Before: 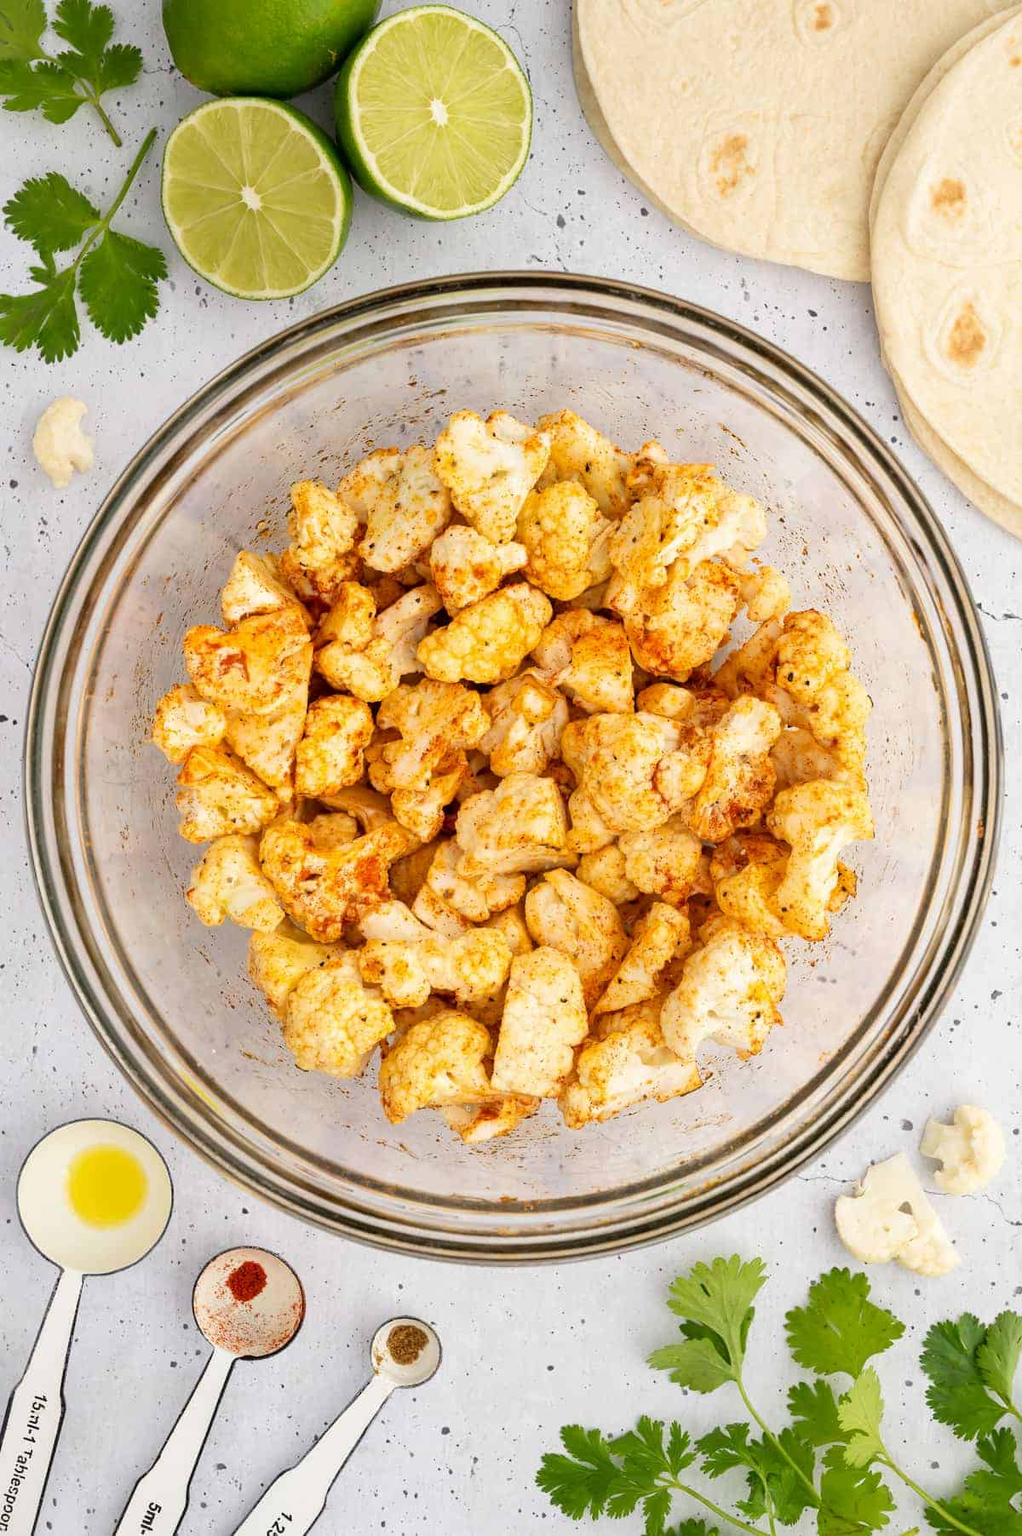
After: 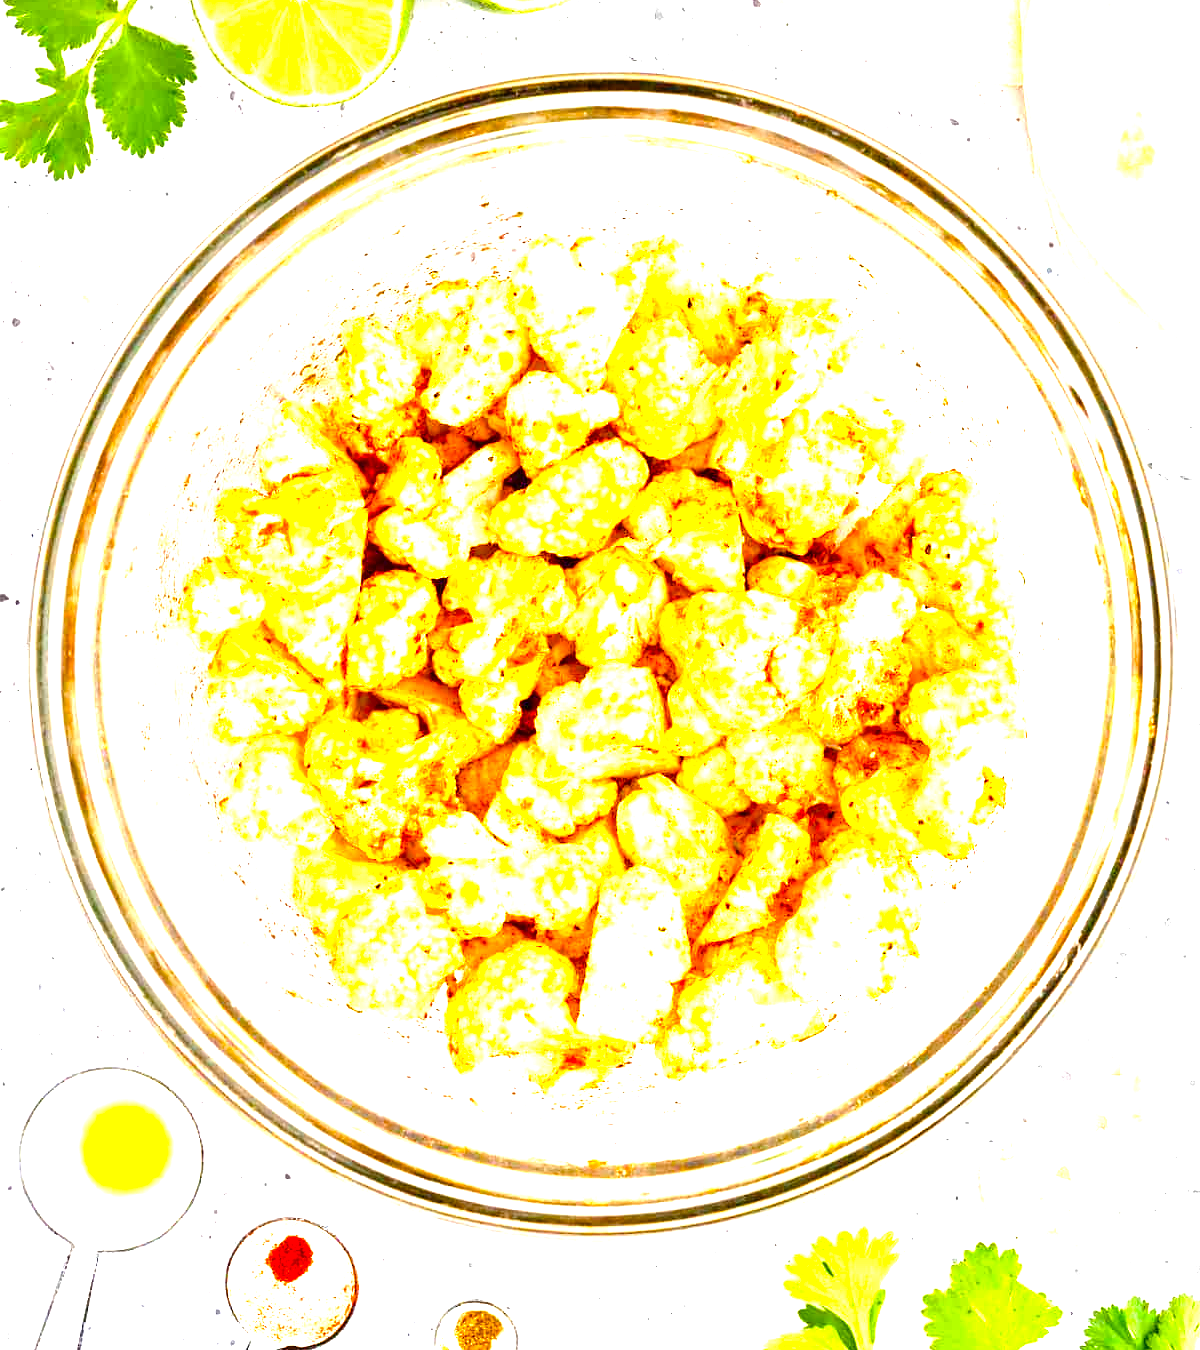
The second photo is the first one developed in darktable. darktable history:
crop: top 13.69%, bottom 11.435%
levels: levels [0, 0.281, 0.562]
tone equalizer: edges refinement/feathering 500, mask exposure compensation -1.57 EV, preserve details no
color balance rgb: perceptual saturation grading › global saturation 20%, perceptual saturation grading › highlights -25.662%, perceptual saturation grading › shadows 50.425%, perceptual brilliance grading › global brilliance 1.345%, perceptual brilliance grading › highlights 7.894%, perceptual brilliance grading › shadows -4.326%, contrast -9.503%
